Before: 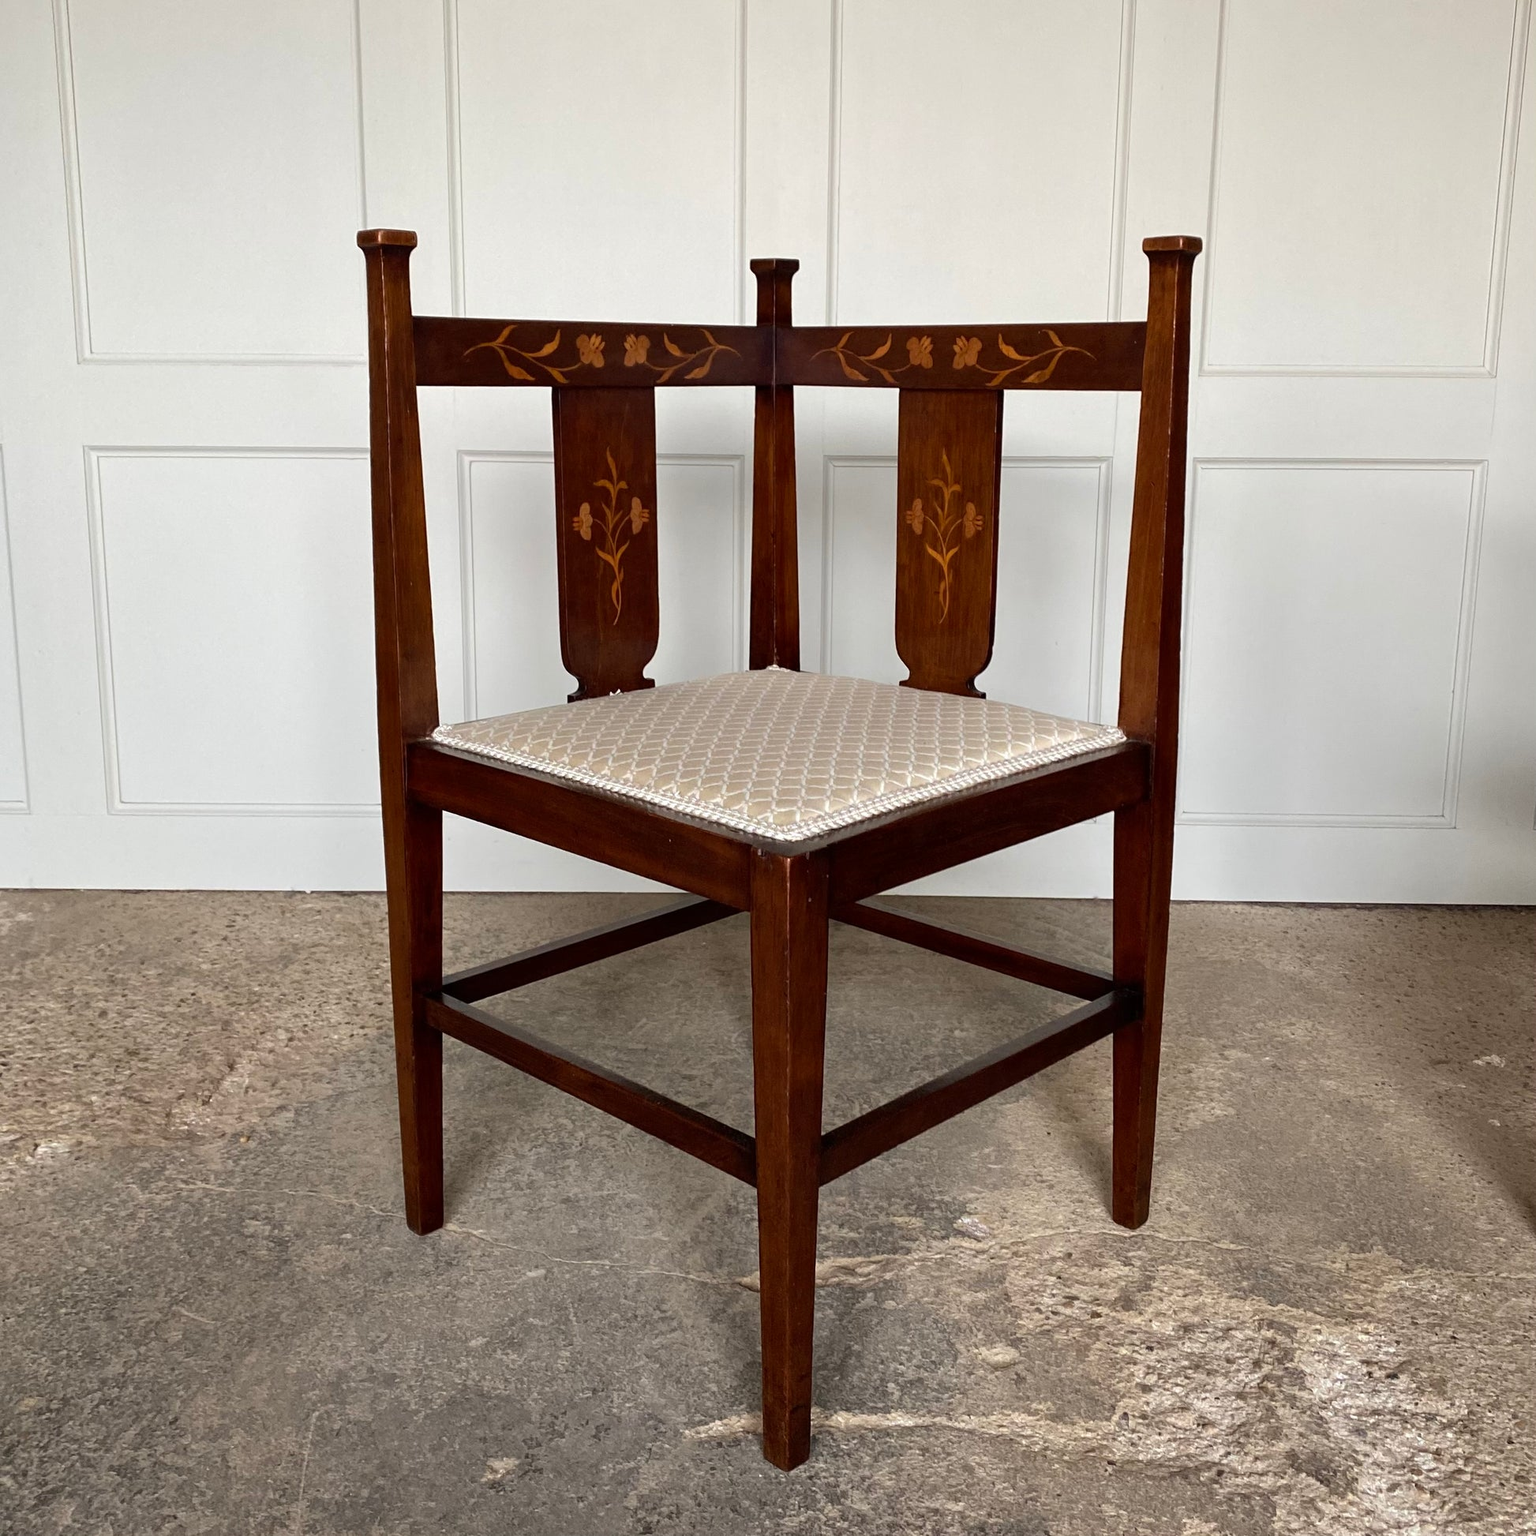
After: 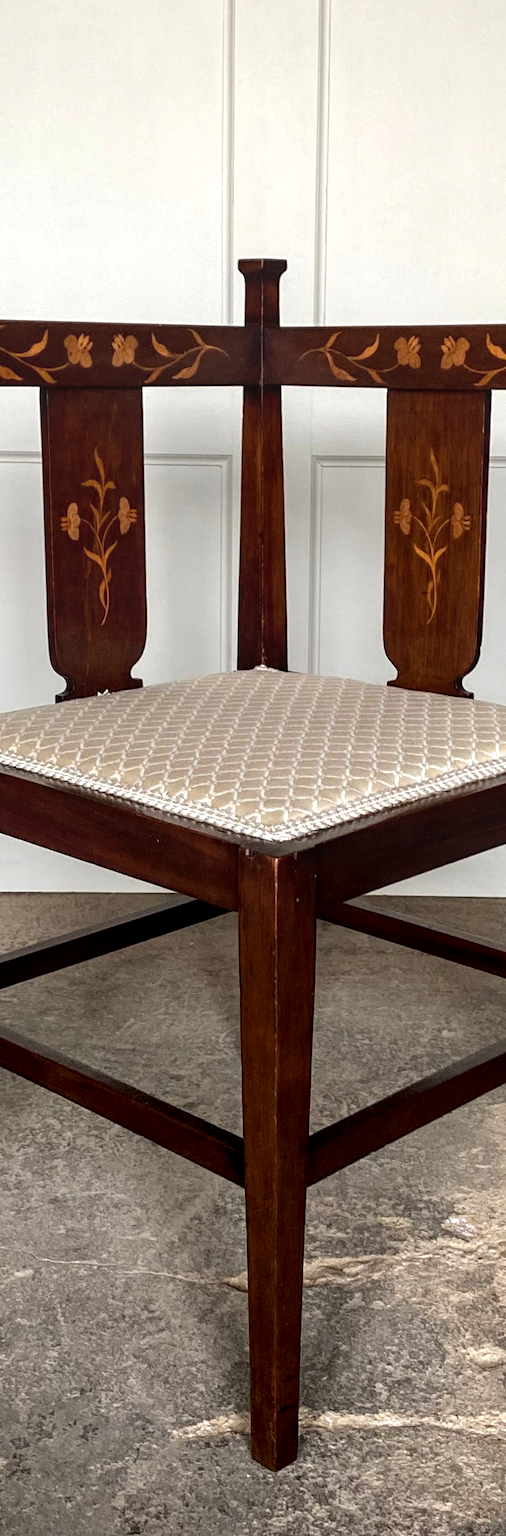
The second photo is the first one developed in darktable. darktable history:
crop: left 33.378%, right 33.608%
tone equalizer: -8 EV -0.449 EV, -7 EV -0.378 EV, -6 EV -0.315 EV, -5 EV -0.224 EV, -3 EV 0.206 EV, -2 EV 0.313 EV, -1 EV 0.386 EV, +0 EV 0.431 EV, smoothing diameter 2.16%, edges refinement/feathering 16.11, mask exposure compensation -1.57 EV, filter diffusion 5
local contrast: detail 130%
